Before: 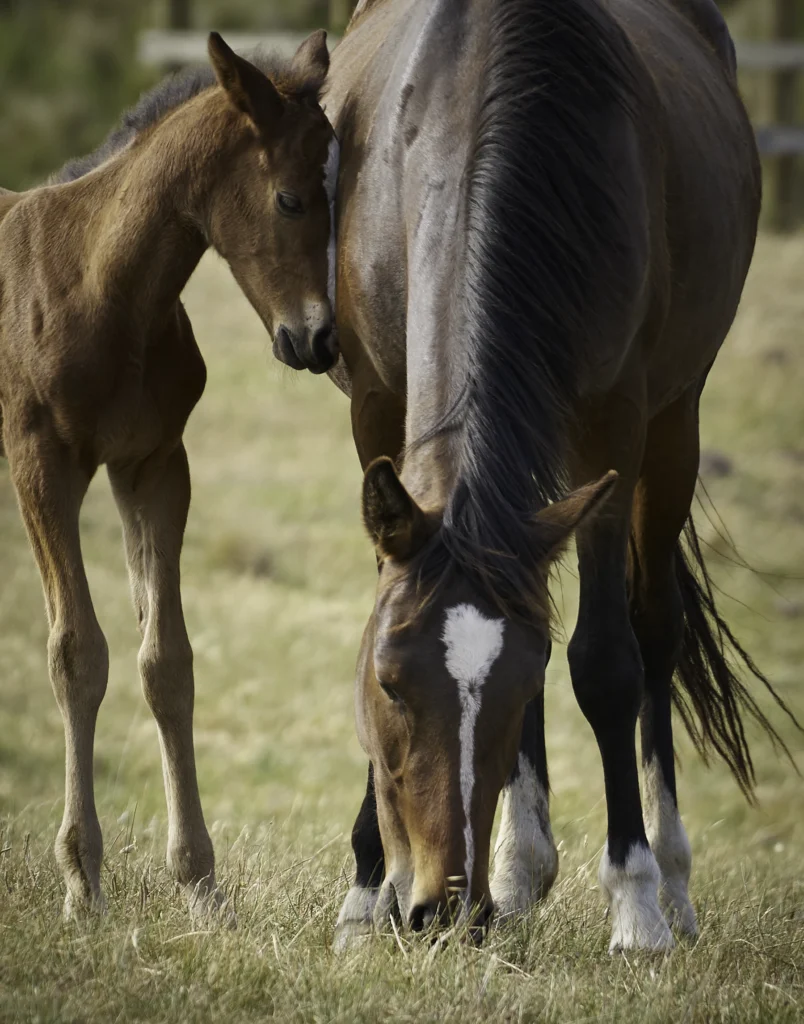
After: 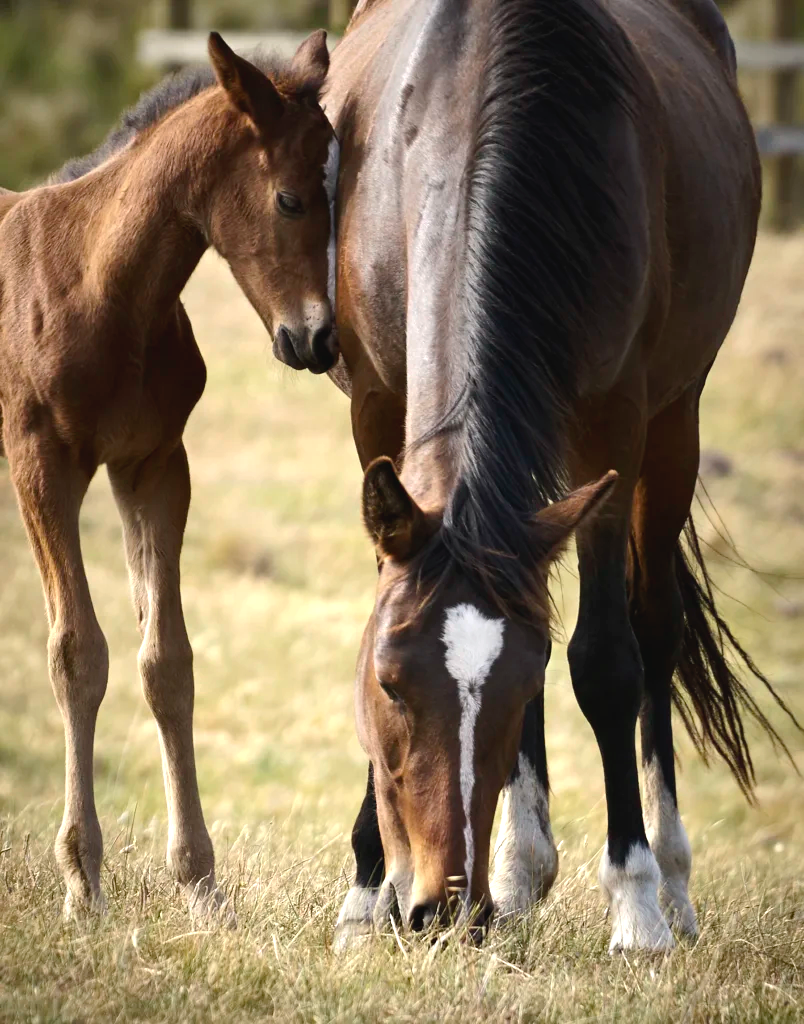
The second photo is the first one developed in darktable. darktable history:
tone curve: curves: ch0 [(0, 0) (0.003, 0.032) (0.011, 0.034) (0.025, 0.039) (0.044, 0.055) (0.069, 0.078) (0.1, 0.111) (0.136, 0.147) (0.177, 0.191) (0.224, 0.238) (0.277, 0.291) (0.335, 0.35) (0.399, 0.41) (0.468, 0.48) (0.543, 0.547) (0.623, 0.621) (0.709, 0.699) (0.801, 0.789) (0.898, 0.884) (1, 1)], preserve colors none
tone equalizer: -8 EV -0.75 EV, -7 EV -0.7 EV, -6 EV -0.6 EV, -5 EV -0.4 EV, -3 EV 0.4 EV, -2 EV 0.6 EV, -1 EV 0.7 EV, +0 EV 0.75 EV, edges refinement/feathering 500, mask exposure compensation -1.57 EV, preserve details no
